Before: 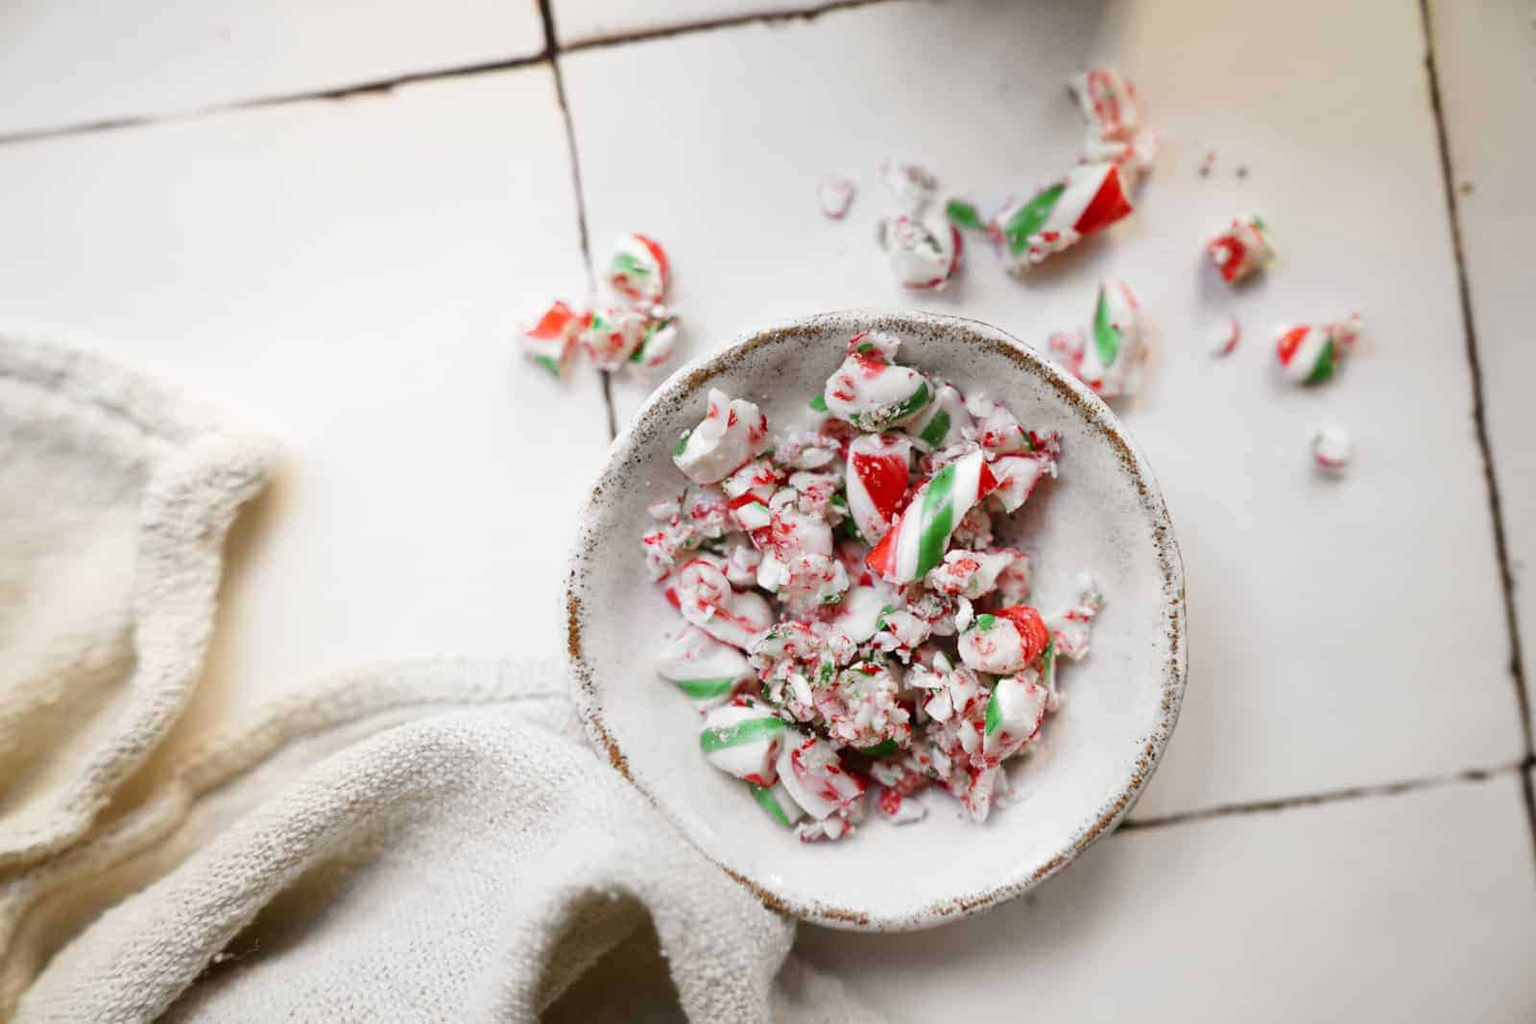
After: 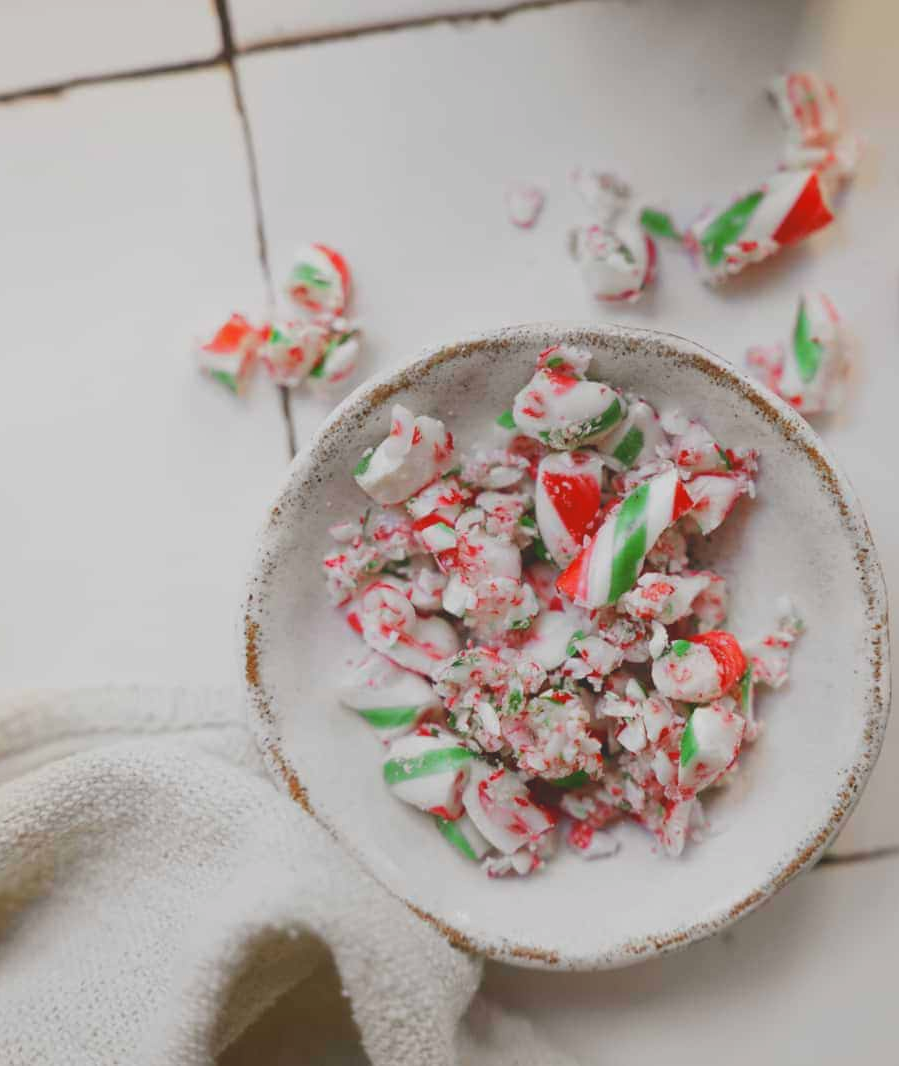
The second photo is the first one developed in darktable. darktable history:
contrast brightness saturation: contrast -0.299
tone equalizer: edges refinement/feathering 500, mask exposure compensation -1.57 EV, preserve details no
crop: left 21.67%, right 22.088%, bottom 0.012%
